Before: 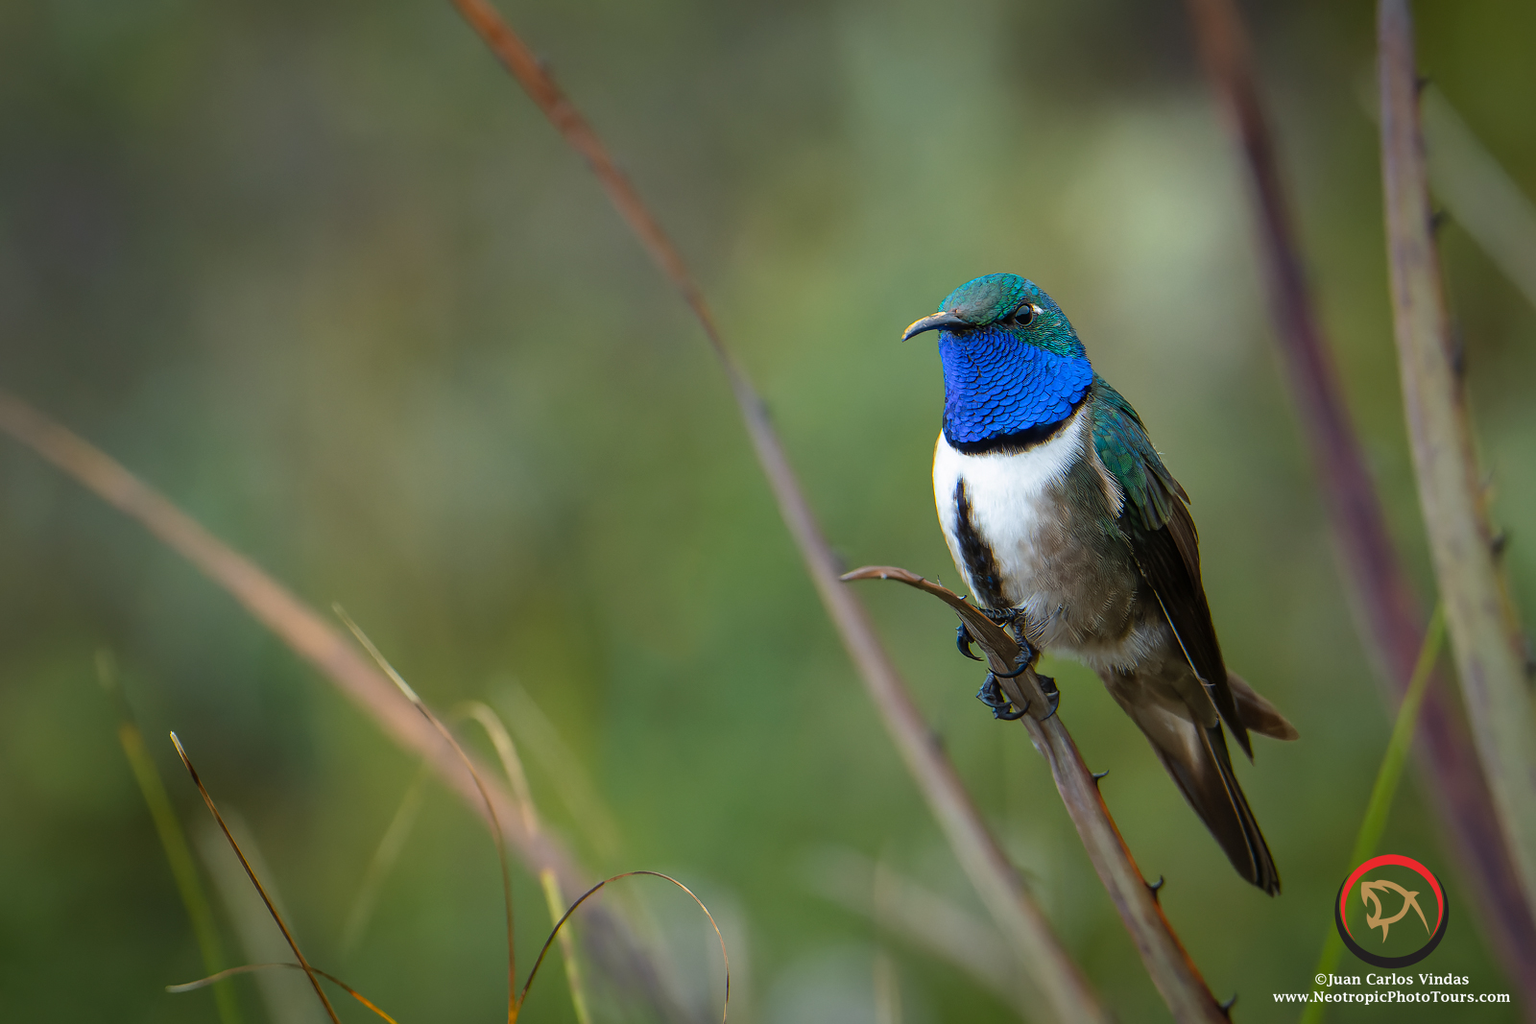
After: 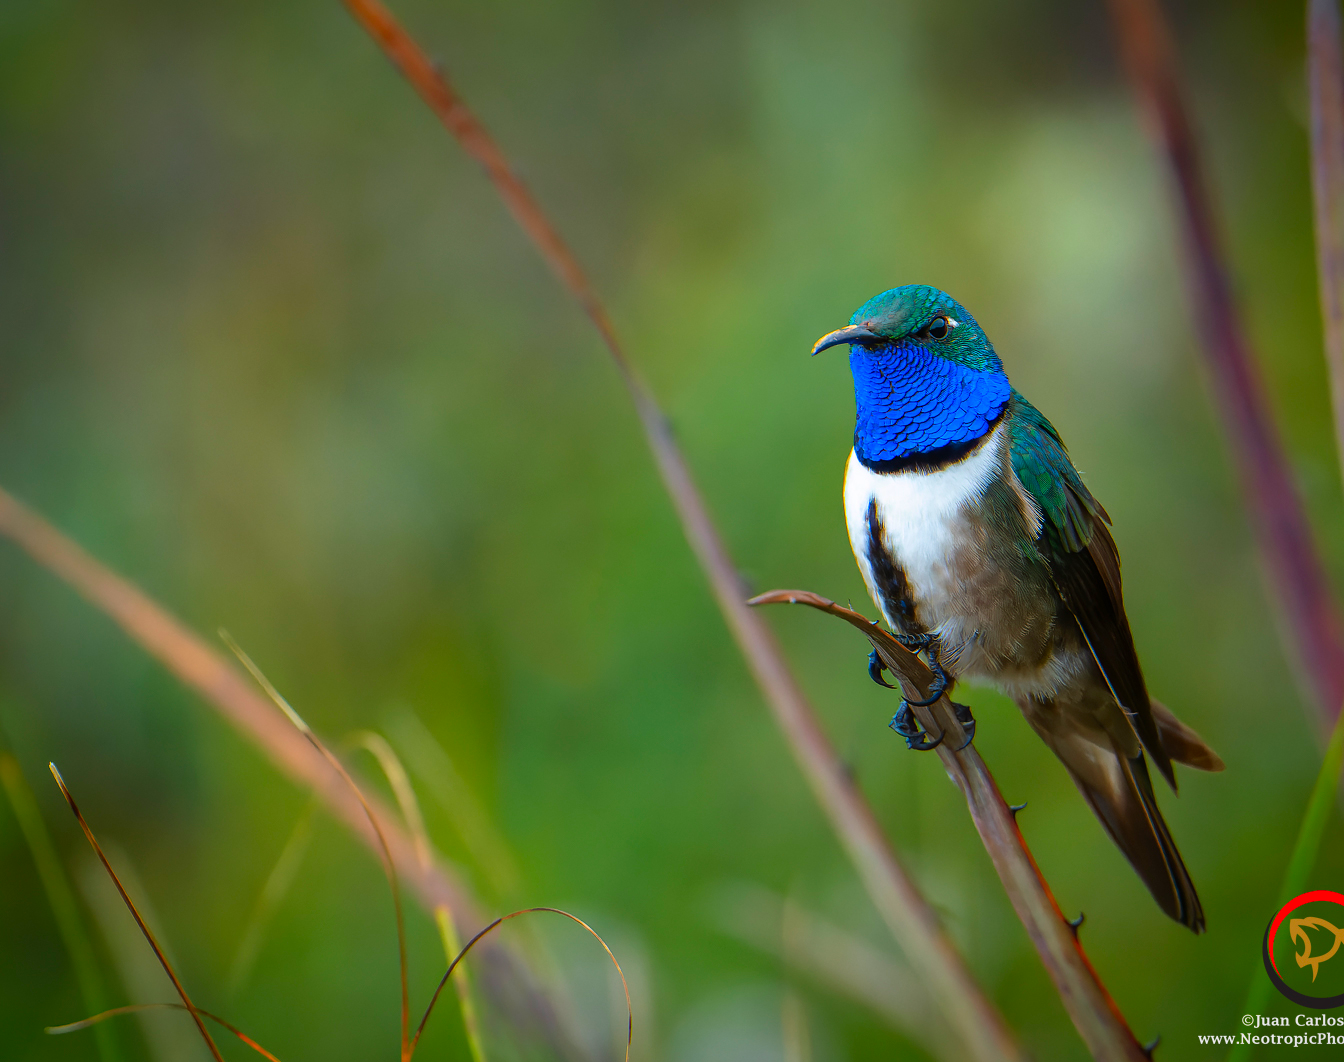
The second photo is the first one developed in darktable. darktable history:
tone equalizer: on, module defaults
vignetting: brightness -0.233, saturation 0.141
crop: left 8.026%, right 7.374%
color contrast: green-magenta contrast 1.69, blue-yellow contrast 1.49
